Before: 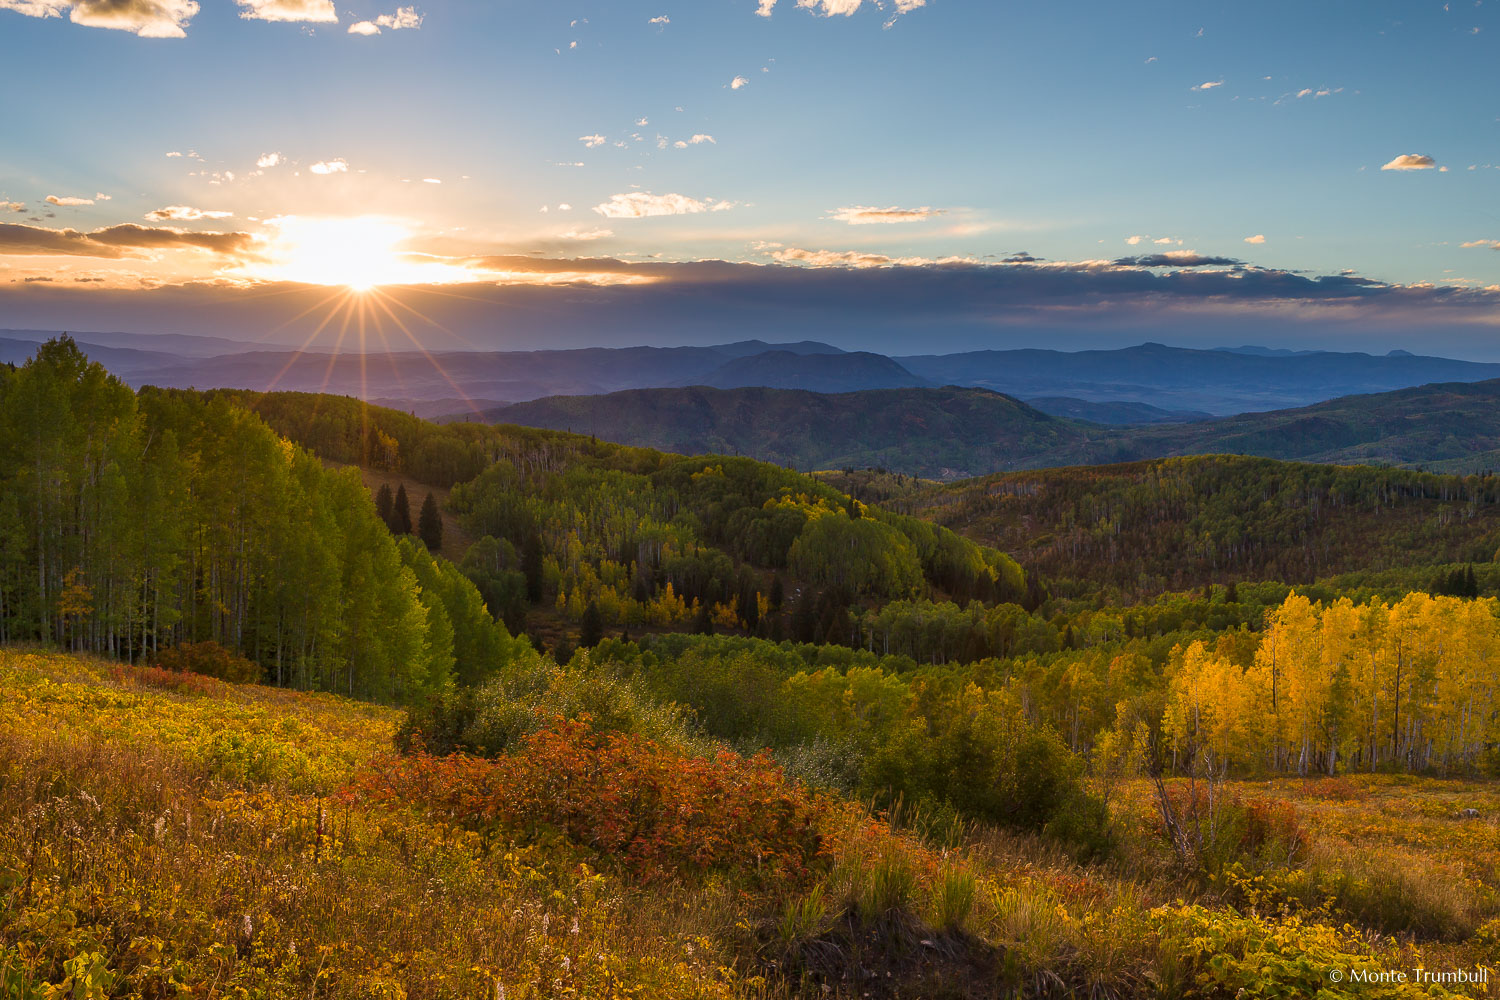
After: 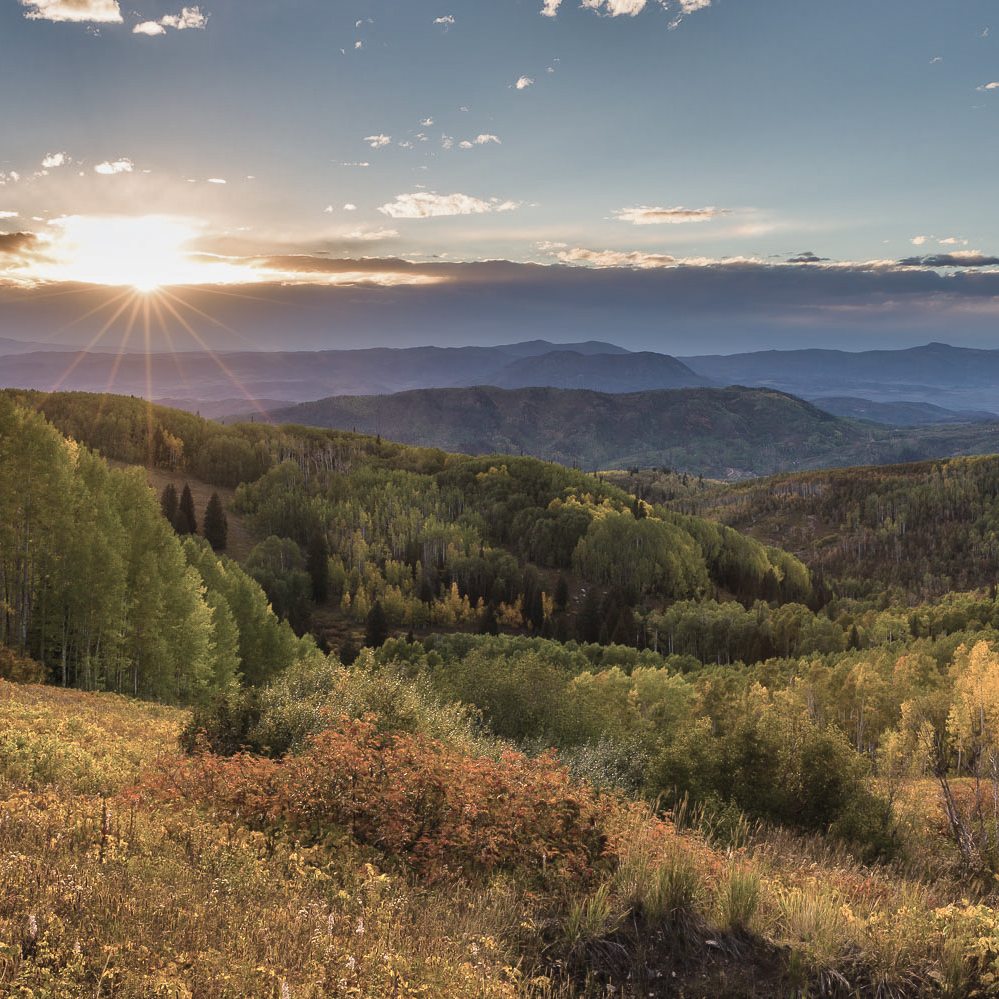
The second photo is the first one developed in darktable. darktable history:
tone equalizer: -8 EV 0.001 EV, -7 EV -0.004 EV, -6 EV 0.009 EV, -5 EV 0.032 EV, -4 EV 0.276 EV, -3 EV 0.644 EV, -2 EV 0.584 EV, -1 EV 0.187 EV, +0 EV 0.024 EV
crop and rotate: left 14.436%, right 18.898%
contrast brightness saturation: contrast -0.05, saturation -0.41
shadows and highlights: radius 108.52, shadows 40.68, highlights -72.88, low approximation 0.01, soften with gaussian
